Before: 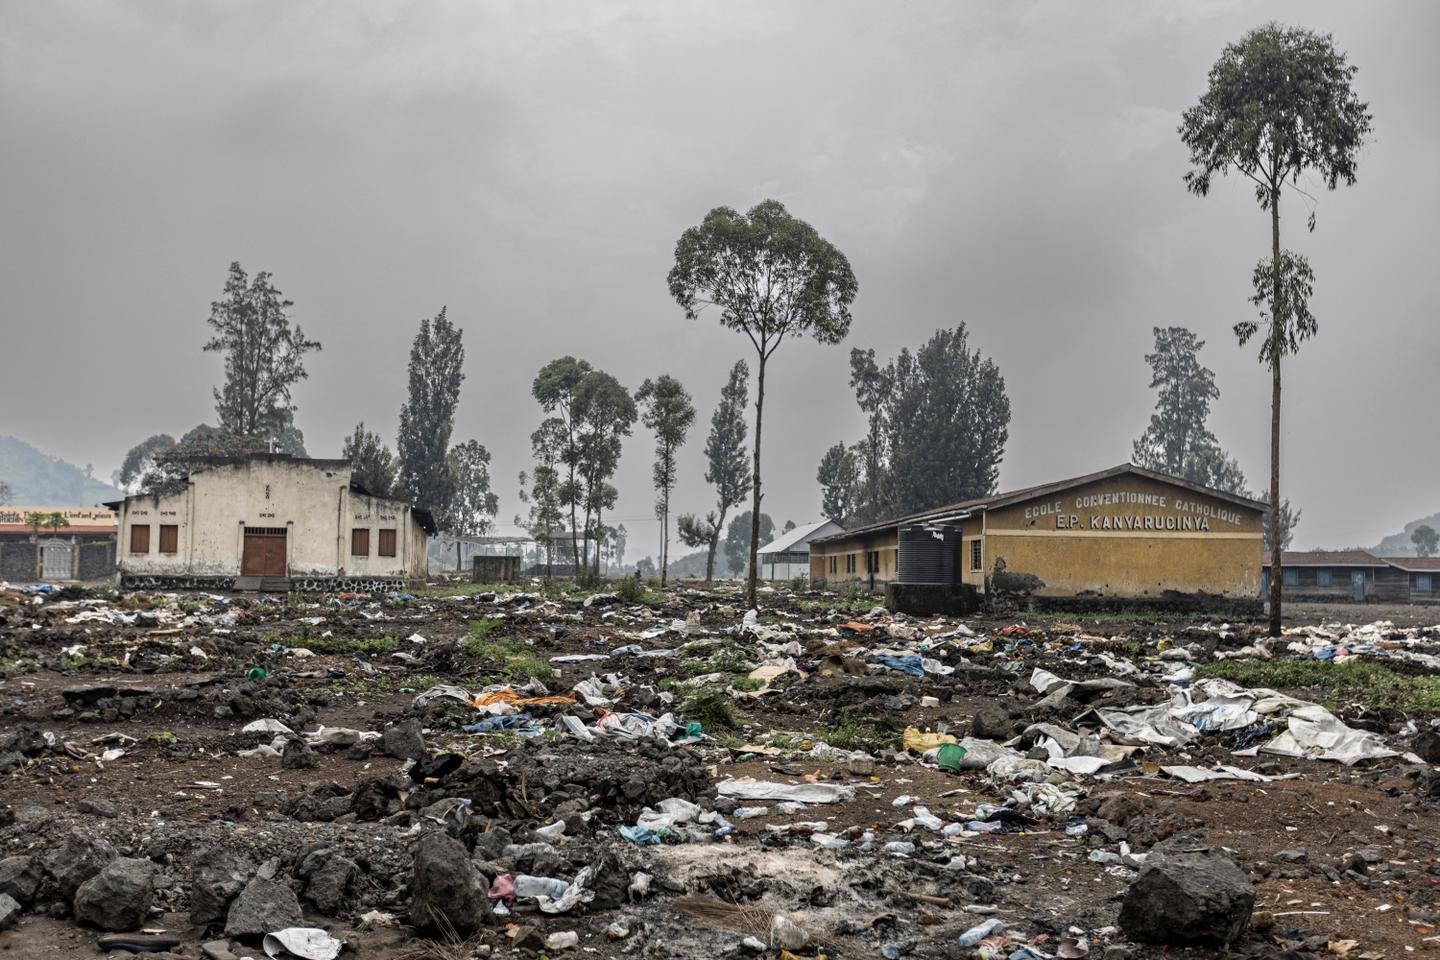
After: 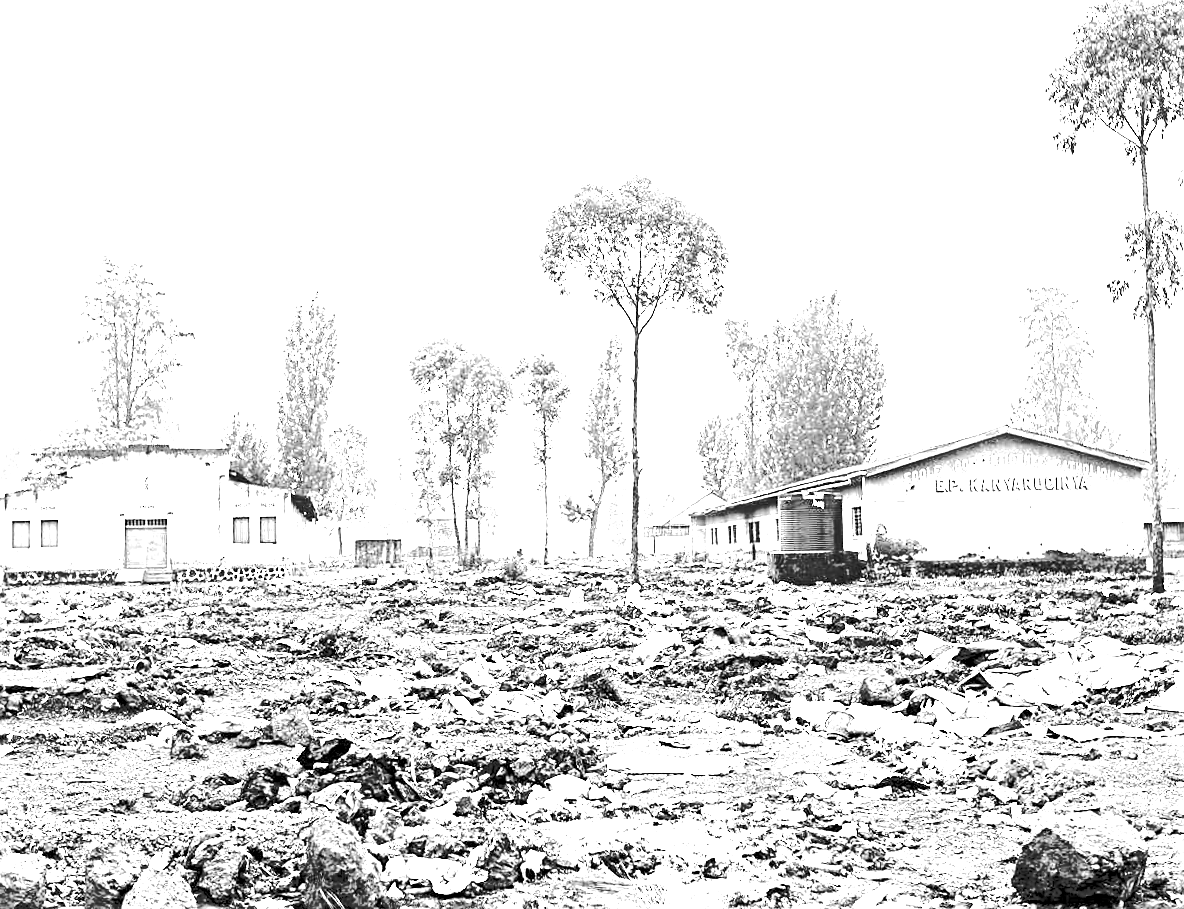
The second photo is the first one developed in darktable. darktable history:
white balance: red 8, blue 8
monochrome: a -11.7, b 1.62, size 0.5, highlights 0.38
exposure: black level correction 0.001, exposure 0.5 EV, compensate exposure bias true, compensate highlight preservation false
crop: left 7.598%, right 7.873%
rotate and perspective: rotation -2°, crop left 0.022, crop right 0.978, crop top 0.049, crop bottom 0.951
sharpen: on, module defaults
